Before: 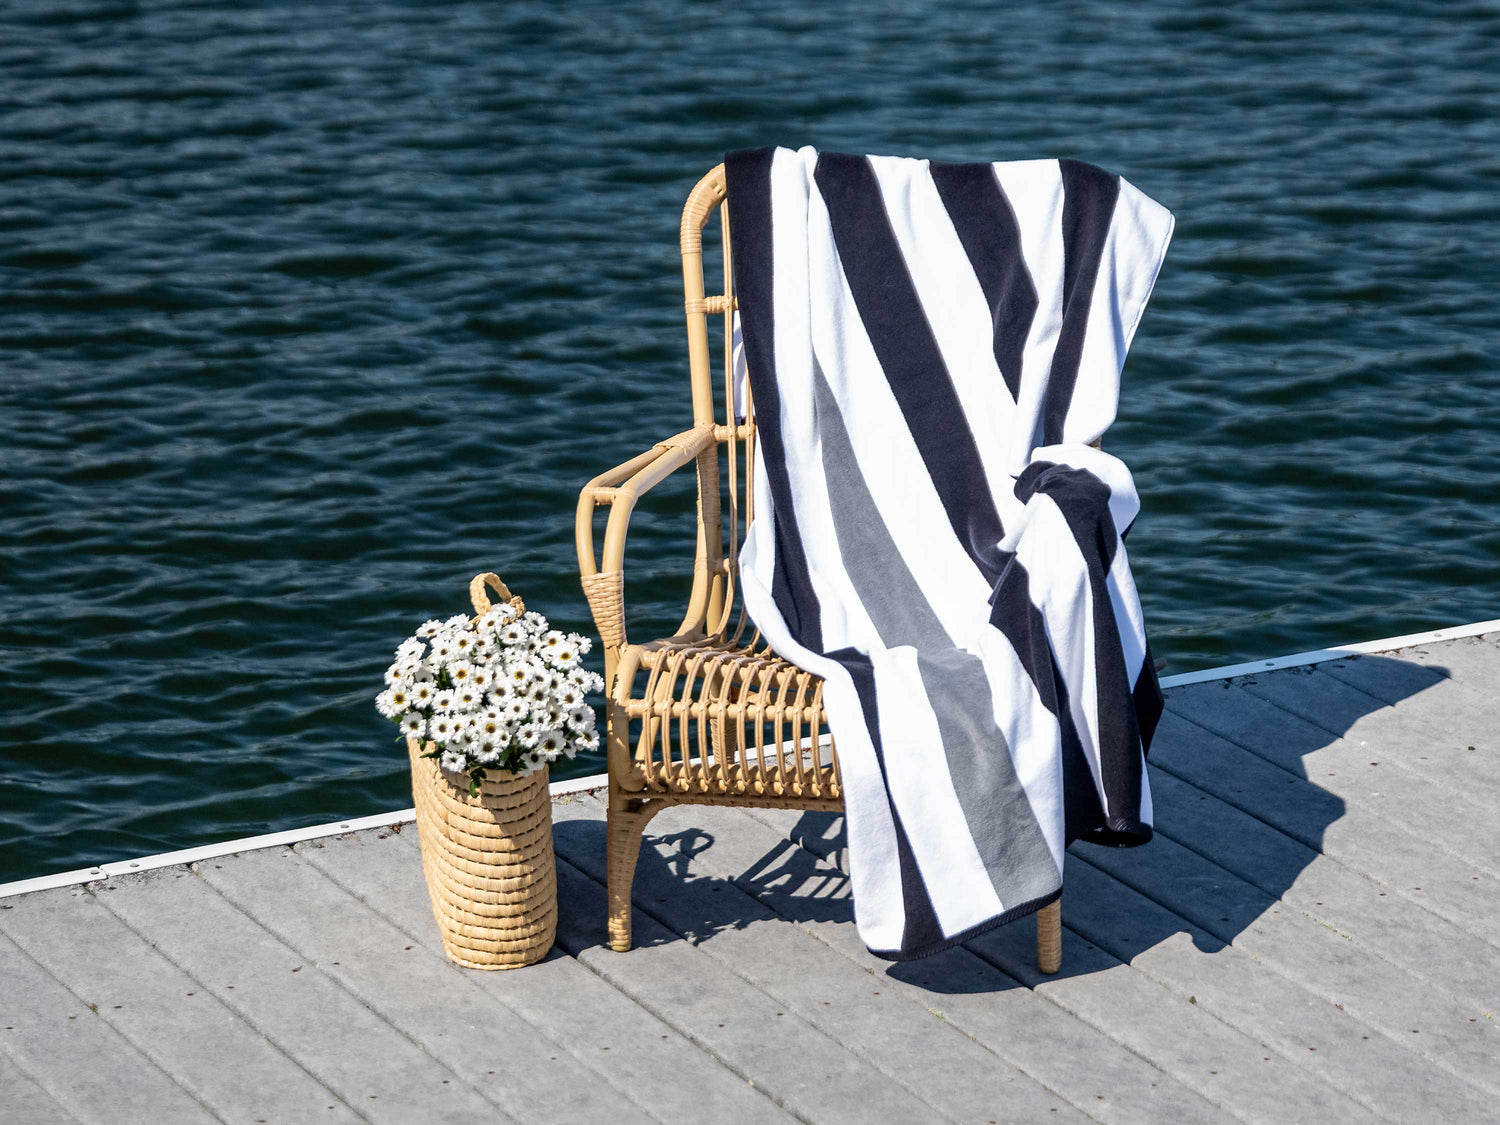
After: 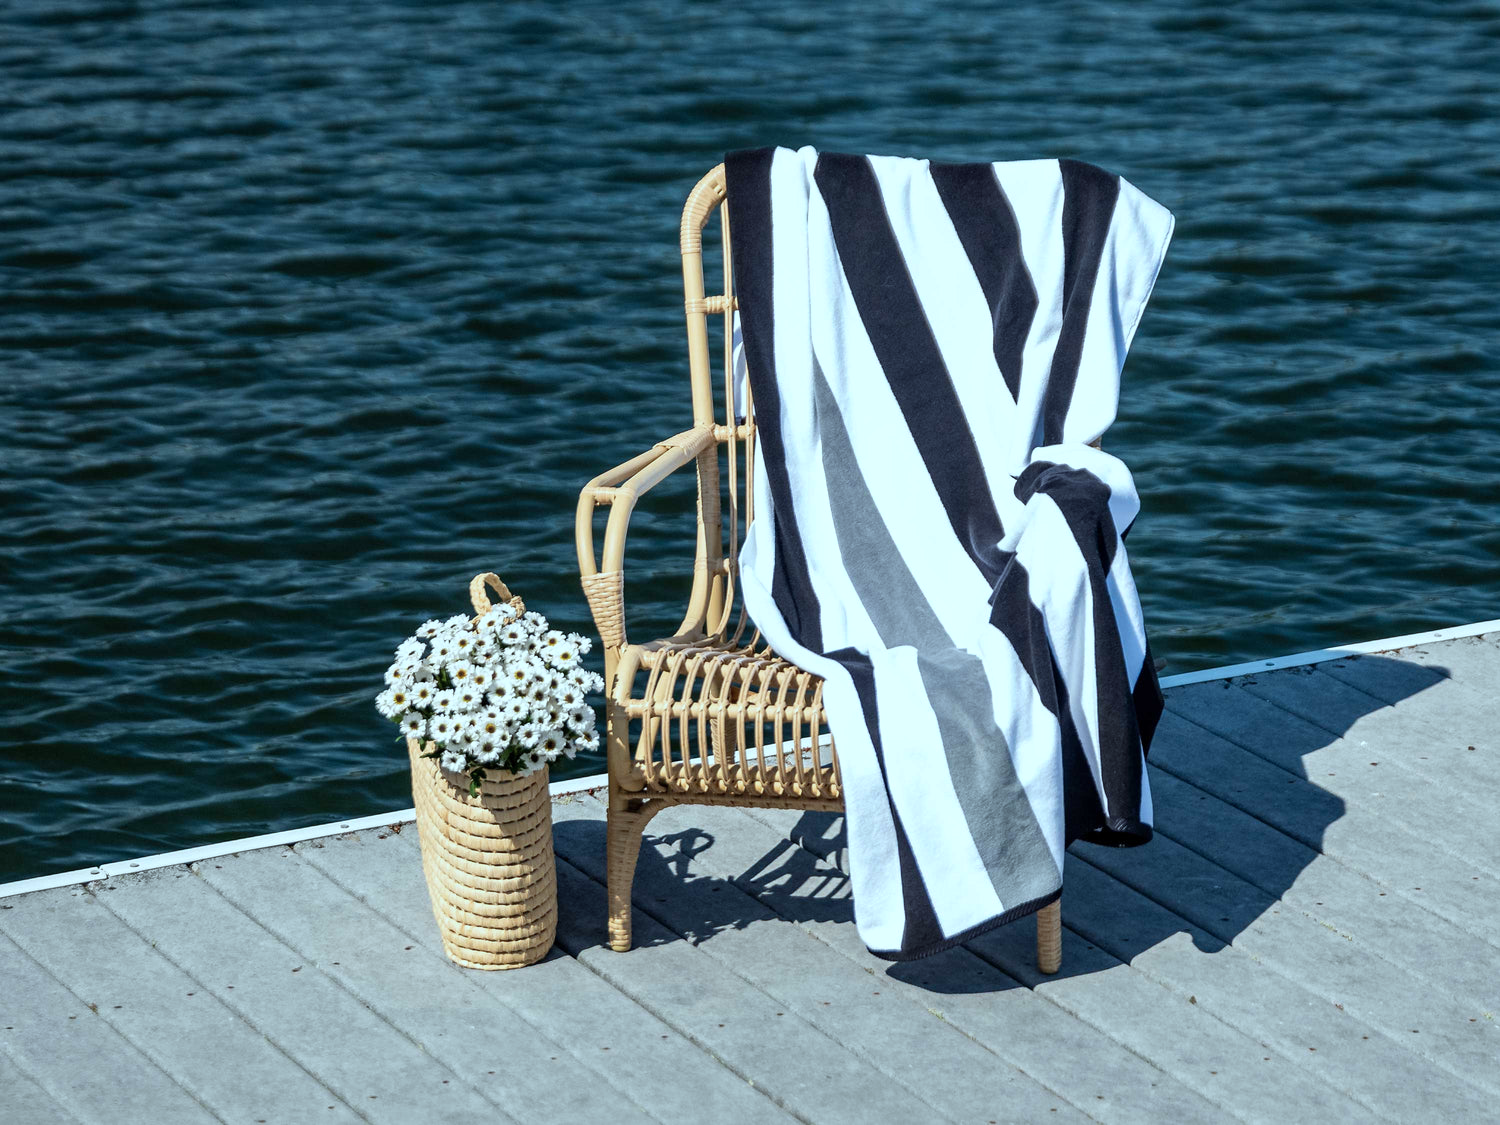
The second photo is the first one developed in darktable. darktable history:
contrast brightness saturation: saturation -0.064
color correction: highlights a* -9.95, highlights b* -9.67
